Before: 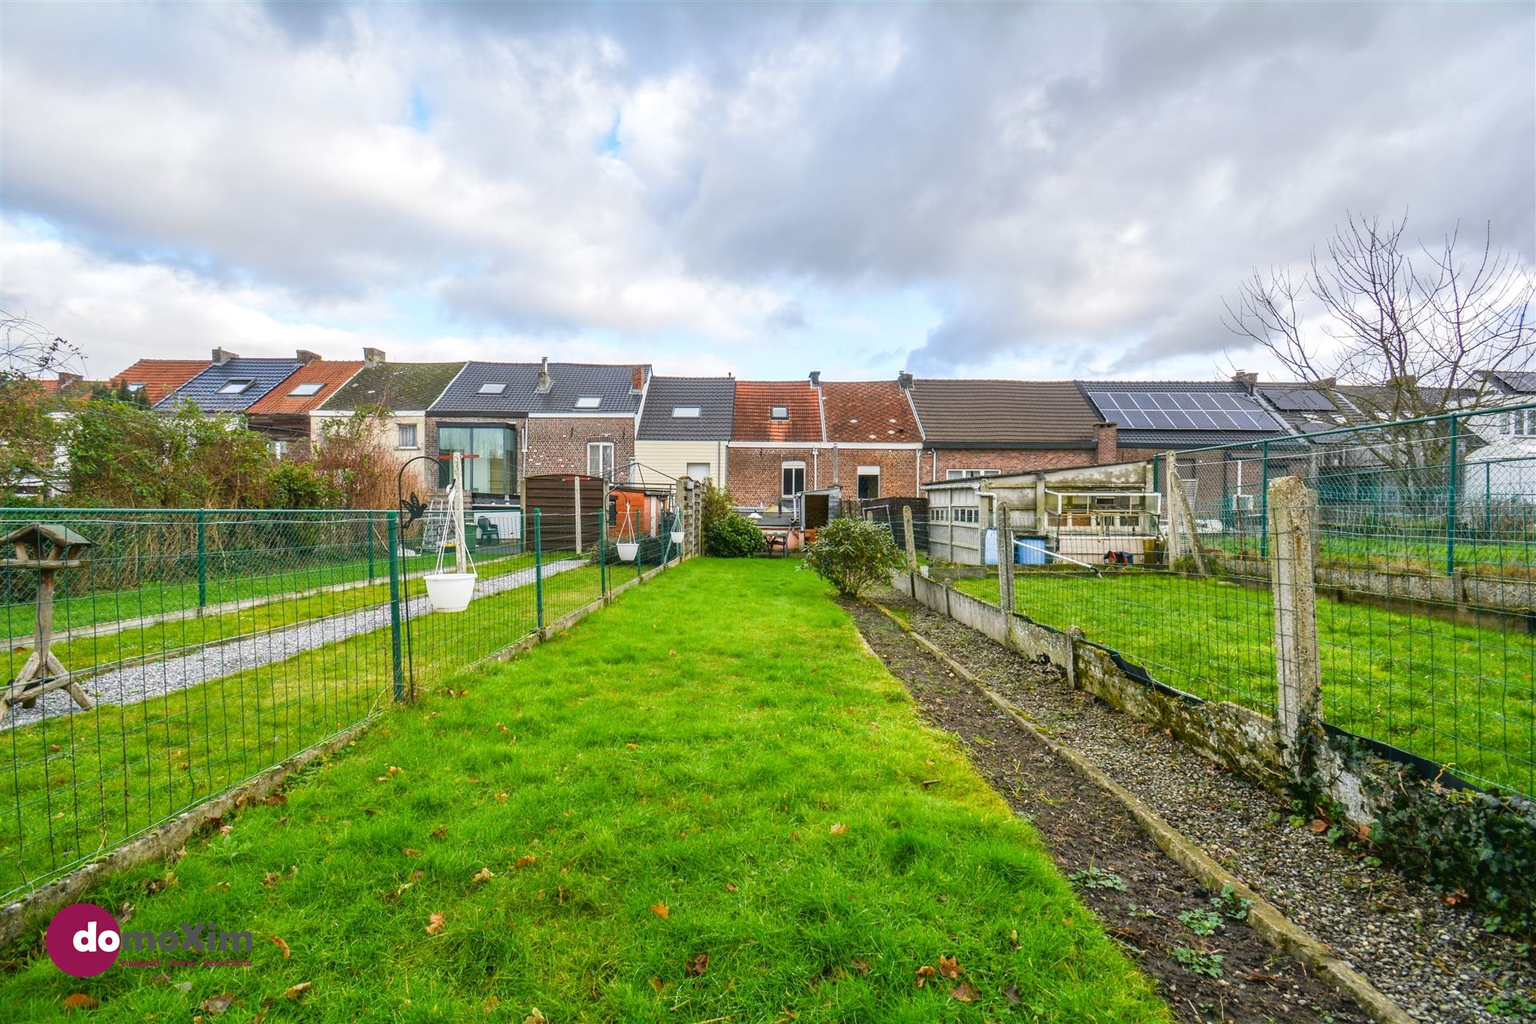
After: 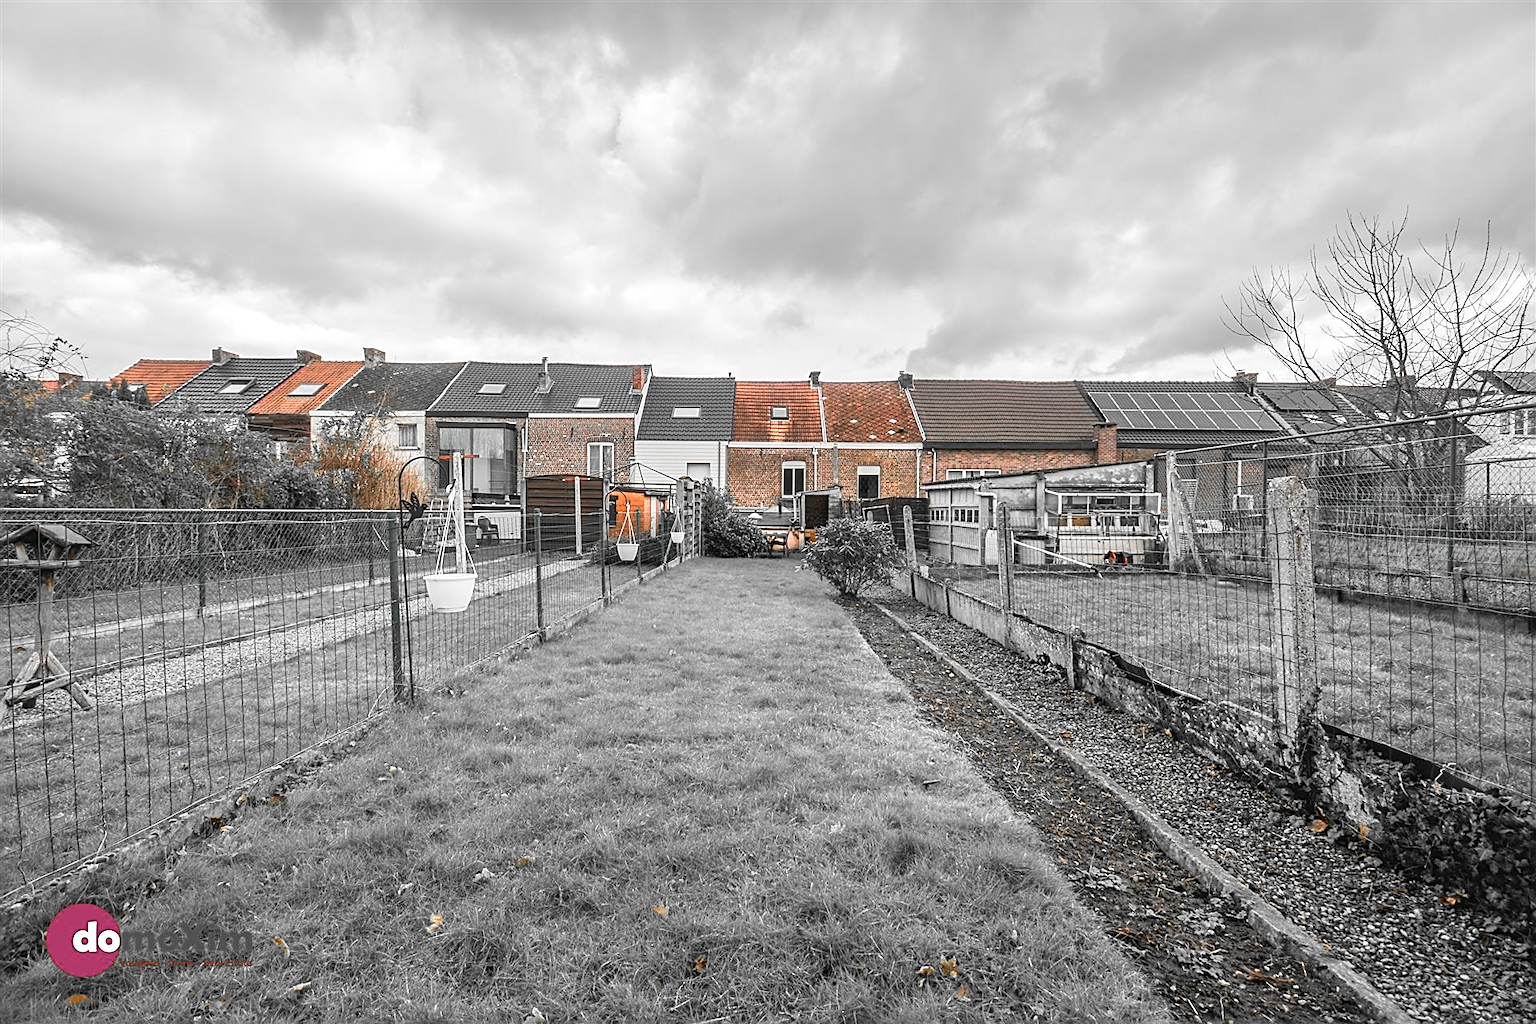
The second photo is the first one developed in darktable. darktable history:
color zones: curves: ch0 [(0, 0.65) (0.096, 0.644) (0.221, 0.539) (0.429, 0.5) (0.571, 0.5) (0.714, 0.5) (0.857, 0.5) (1, 0.65)]; ch1 [(0, 0.5) (0.143, 0.5) (0.257, -0.002) (0.429, 0.04) (0.571, -0.001) (0.714, -0.015) (0.857, 0.024) (1, 0.5)]
sharpen: amount 0.741
